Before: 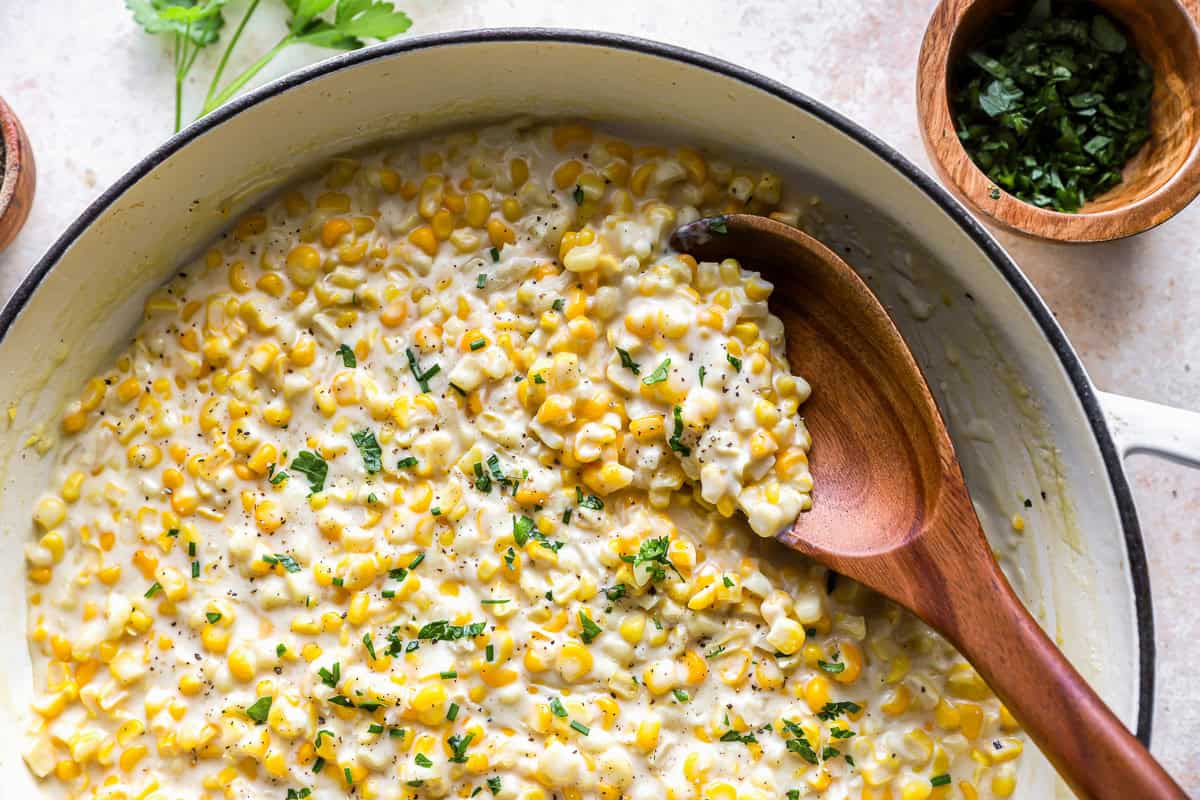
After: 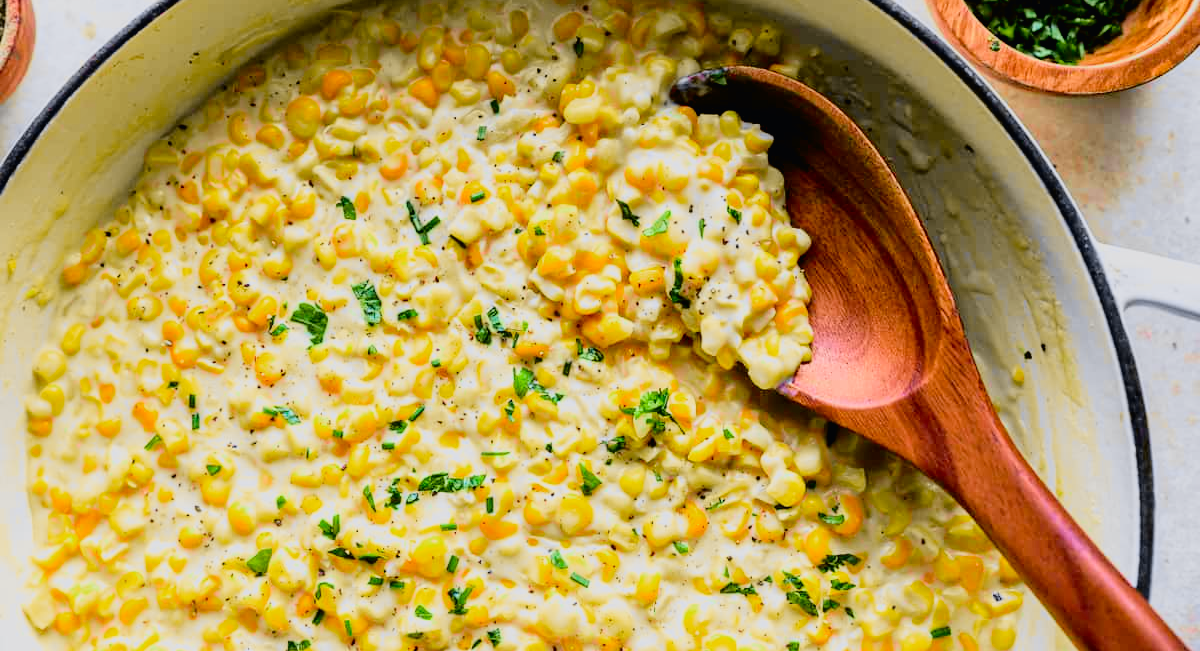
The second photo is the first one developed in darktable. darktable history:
tone equalizer: on, module defaults
crop and rotate: top 18.507%
velvia: strength 10%
color balance rgb: perceptual saturation grading › global saturation 30%, global vibrance 10%
tone curve: curves: ch0 [(0, 0.011) (0.053, 0.026) (0.174, 0.115) (0.398, 0.444) (0.673, 0.775) (0.829, 0.906) (0.991, 0.981)]; ch1 [(0, 0) (0.276, 0.206) (0.409, 0.383) (0.473, 0.458) (0.492, 0.499) (0.521, 0.502) (0.546, 0.543) (0.585, 0.617) (0.659, 0.686) (0.78, 0.8) (1, 1)]; ch2 [(0, 0) (0.438, 0.449) (0.473, 0.469) (0.503, 0.5) (0.523, 0.538) (0.562, 0.598) (0.612, 0.635) (0.695, 0.713) (1, 1)], color space Lab, independent channels, preserve colors none
filmic rgb: black relative exposure -8.79 EV, white relative exposure 4.98 EV, threshold 3 EV, target black luminance 0%, hardness 3.77, latitude 66.33%, contrast 0.822, shadows ↔ highlights balance 20%, color science v5 (2021), contrast in shadows safe, contrast in highlights safe, enable highlight reconstruction true
